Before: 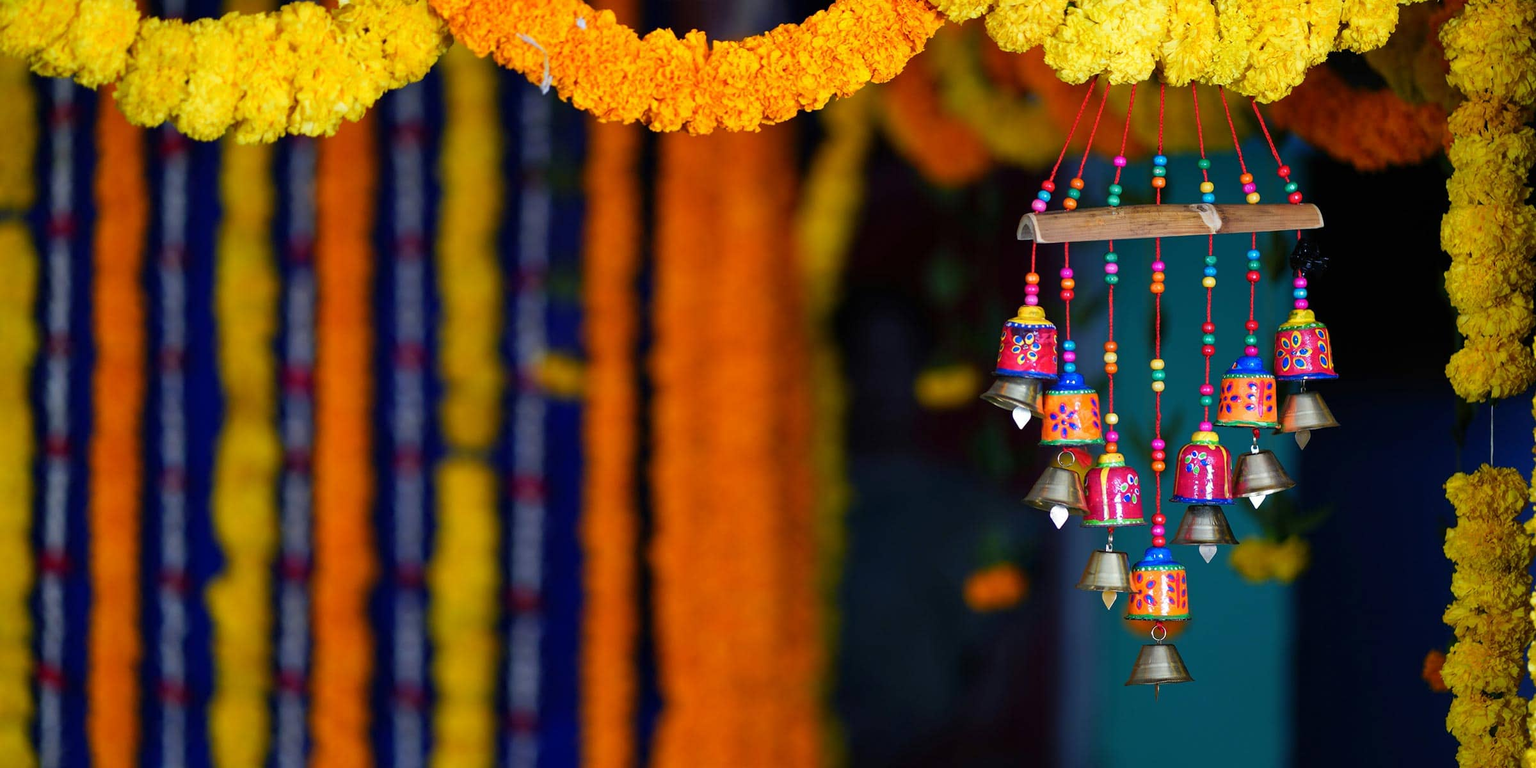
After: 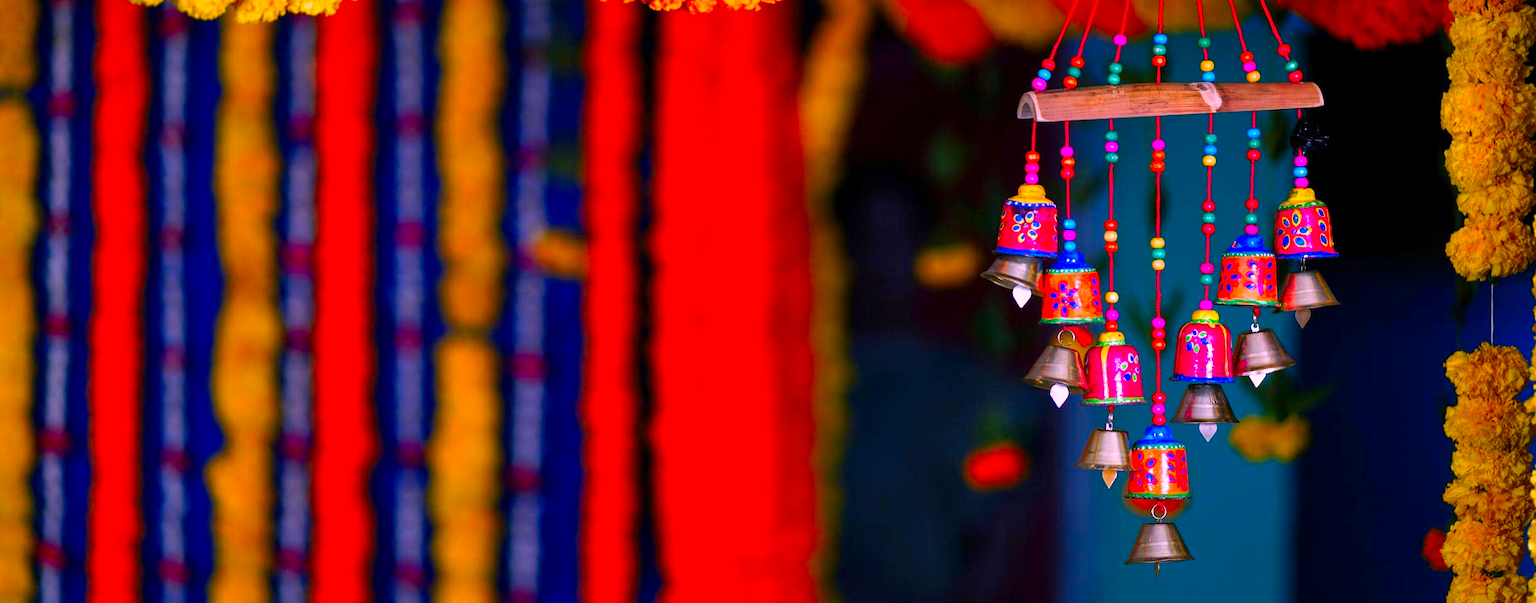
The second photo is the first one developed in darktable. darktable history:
local contrast: highlights 107%, shadows 98%, detail 119%, midtone range 0.2
crop and rotate: top 15.9%, bottom 5.516%
color correction: highlights a* 19.4, highlights b* -11.48, saturation 1.69
